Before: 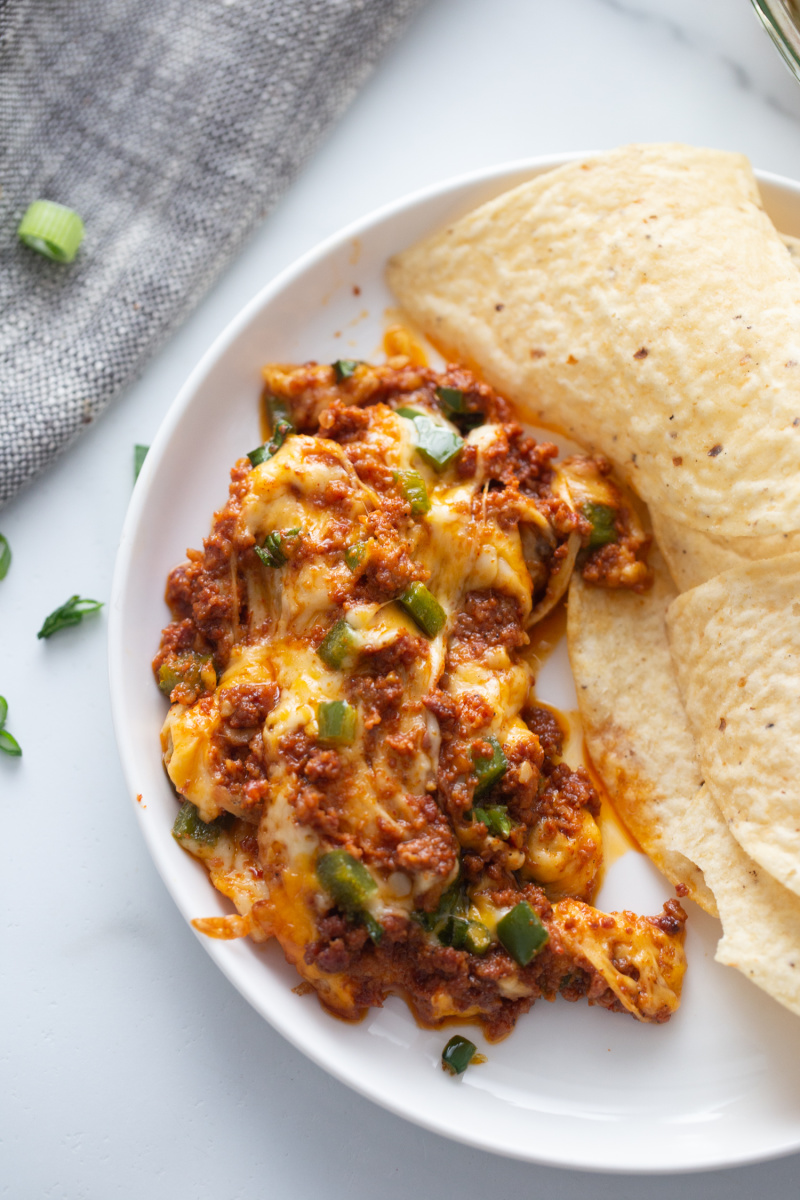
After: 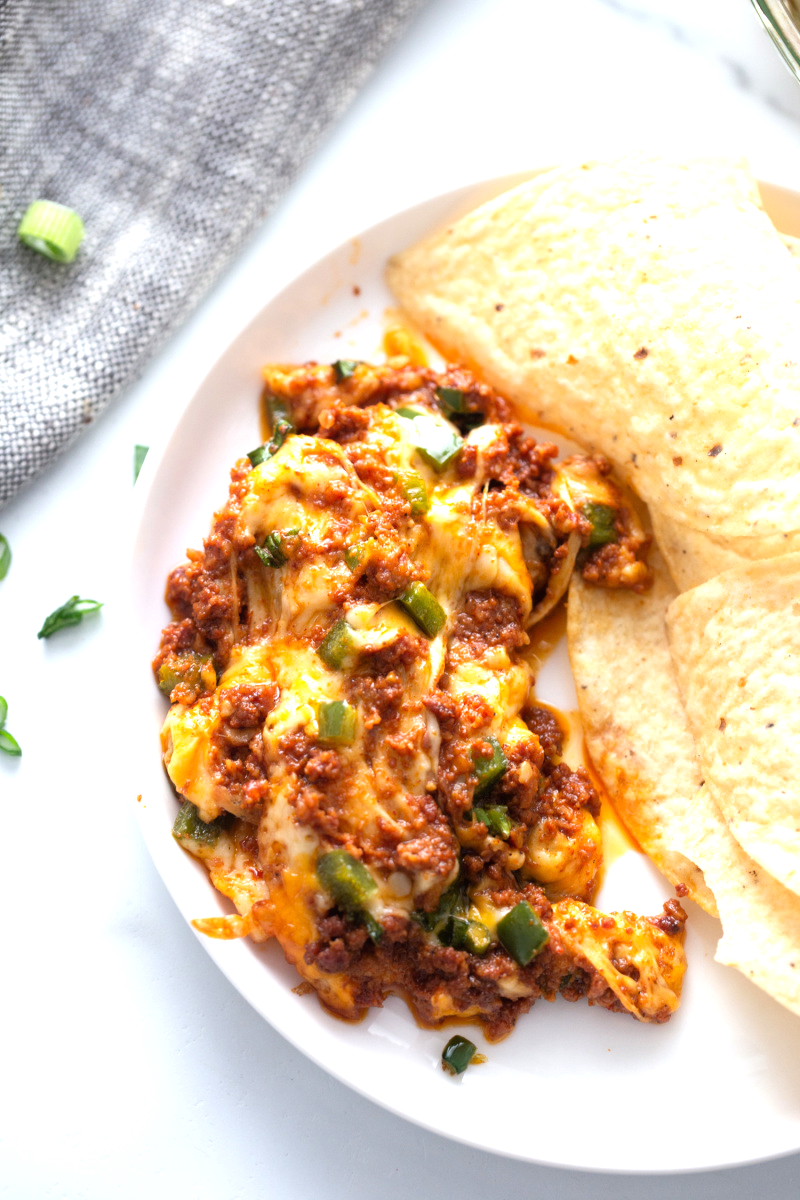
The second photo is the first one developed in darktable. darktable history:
tone equalizer: -8 EV -0.746 EV, -7 EV -0.696 EV, -6 EV -0.564 EV, -5 EV -0.406 EV, -3 EV 0.376 EV, -2 EV 0.6 EV, -1 EV 0.689 EV, +0 EV 0.726 EV
